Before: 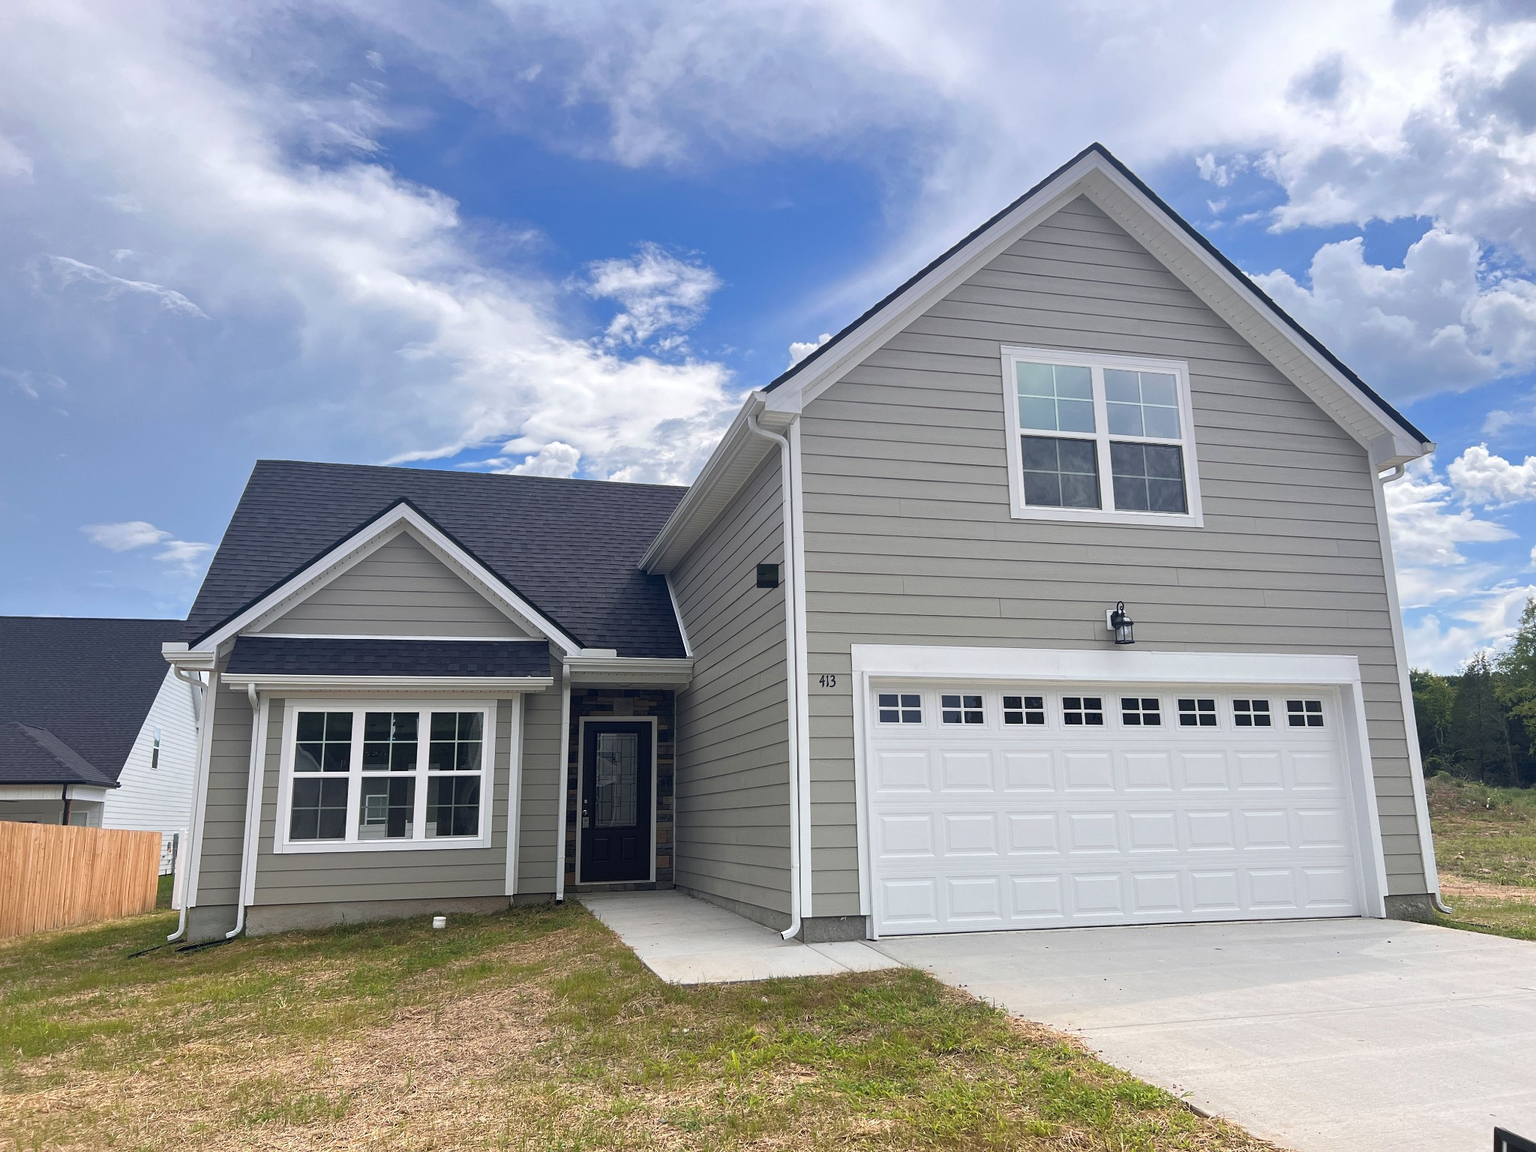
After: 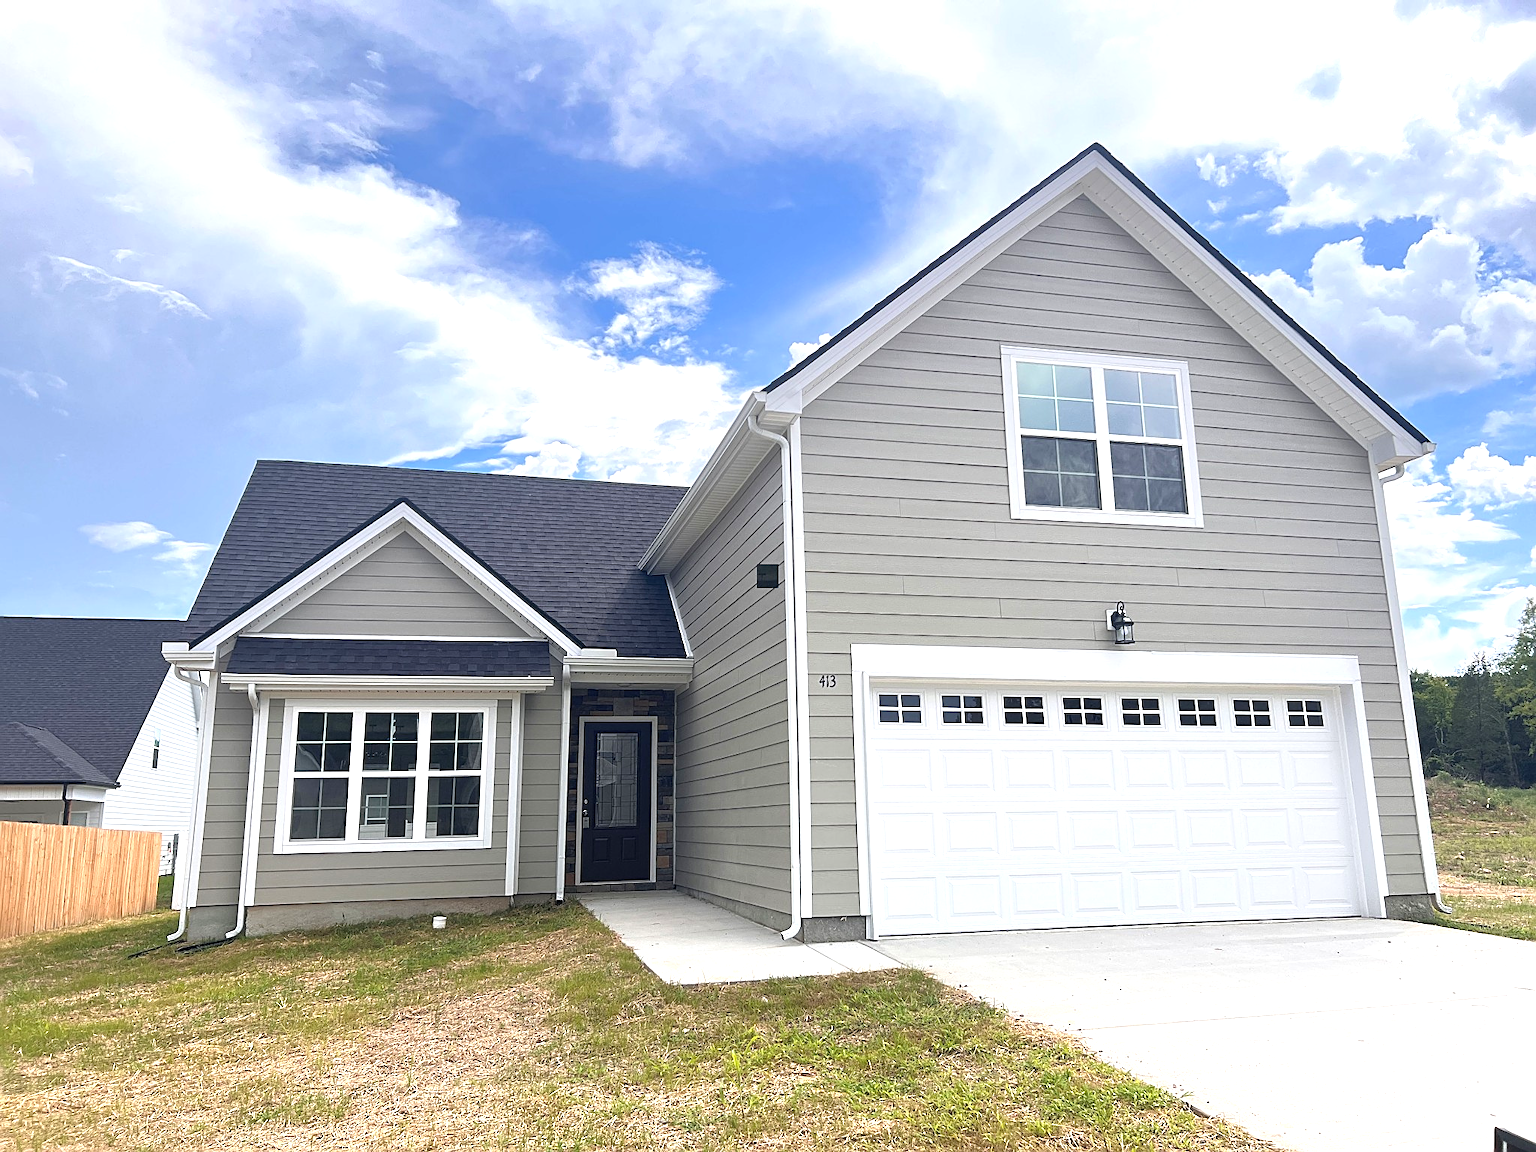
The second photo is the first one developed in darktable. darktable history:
exposure: black level correction 0, exposure 0.7 EV, compensate highlight preservation false
sharpen: on, module defaults
